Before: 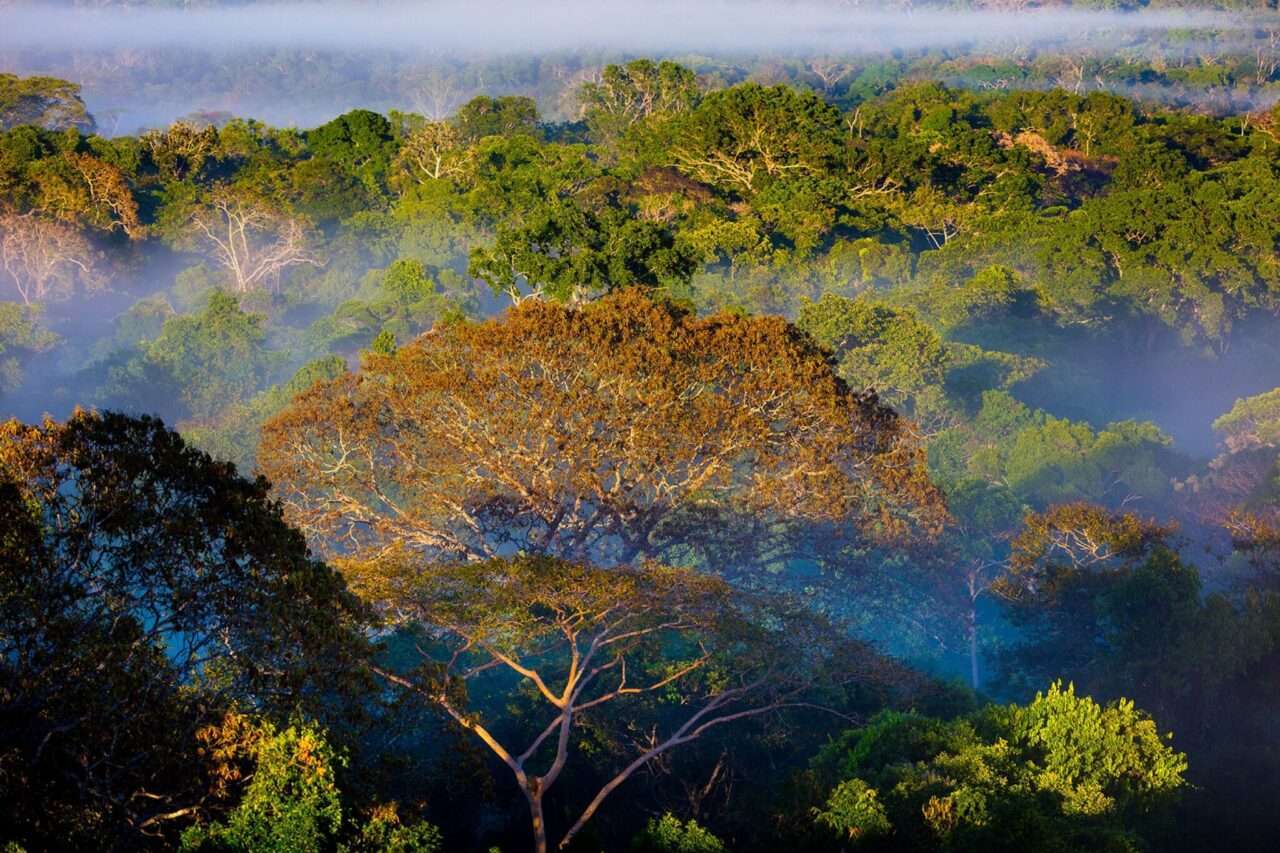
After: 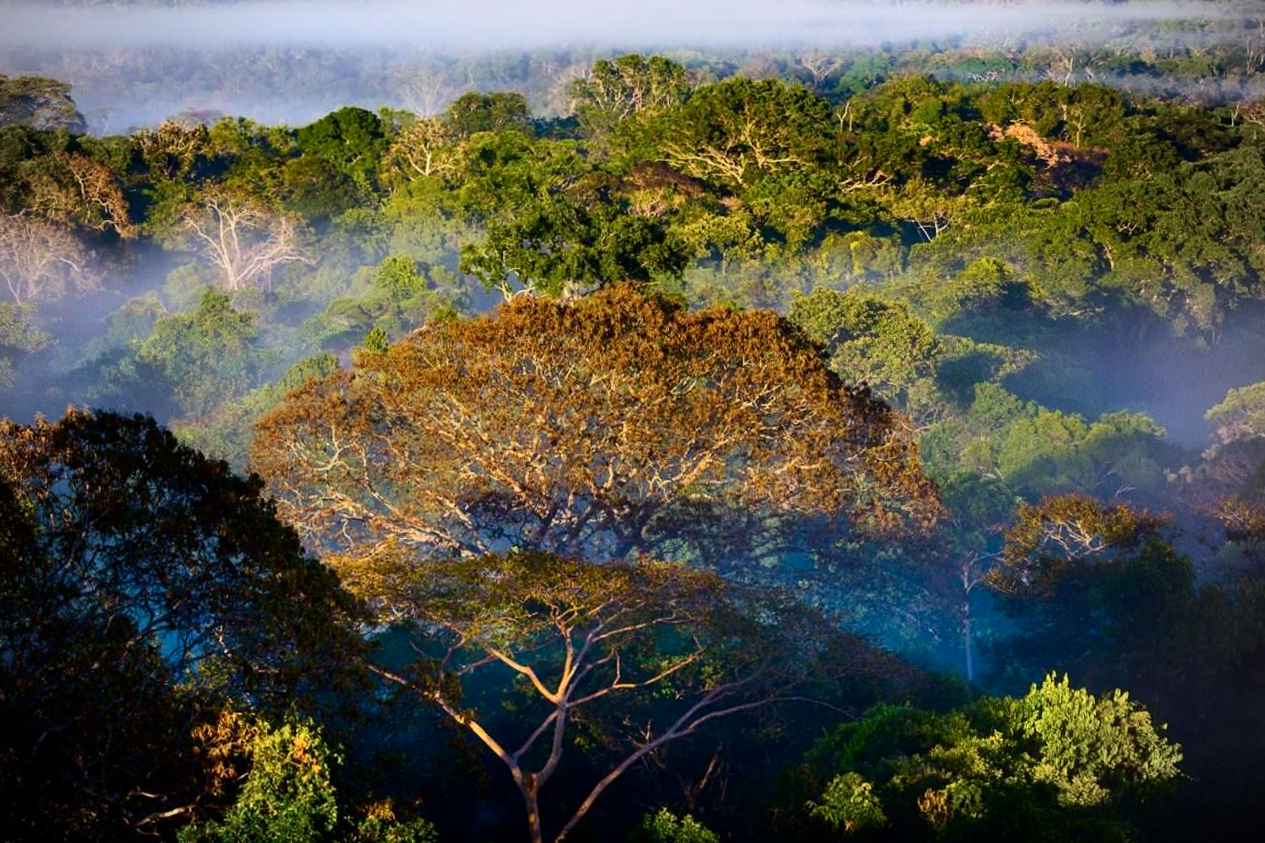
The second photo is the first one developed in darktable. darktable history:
contrast brightness saturation: contrast 0.22
rotate and perspective: rotation -0.45°, automatic cropping original format, crop left 0.008, crop right 0.992, crop top 0.012, crop bottom 0.988
vignetting: unbound false
